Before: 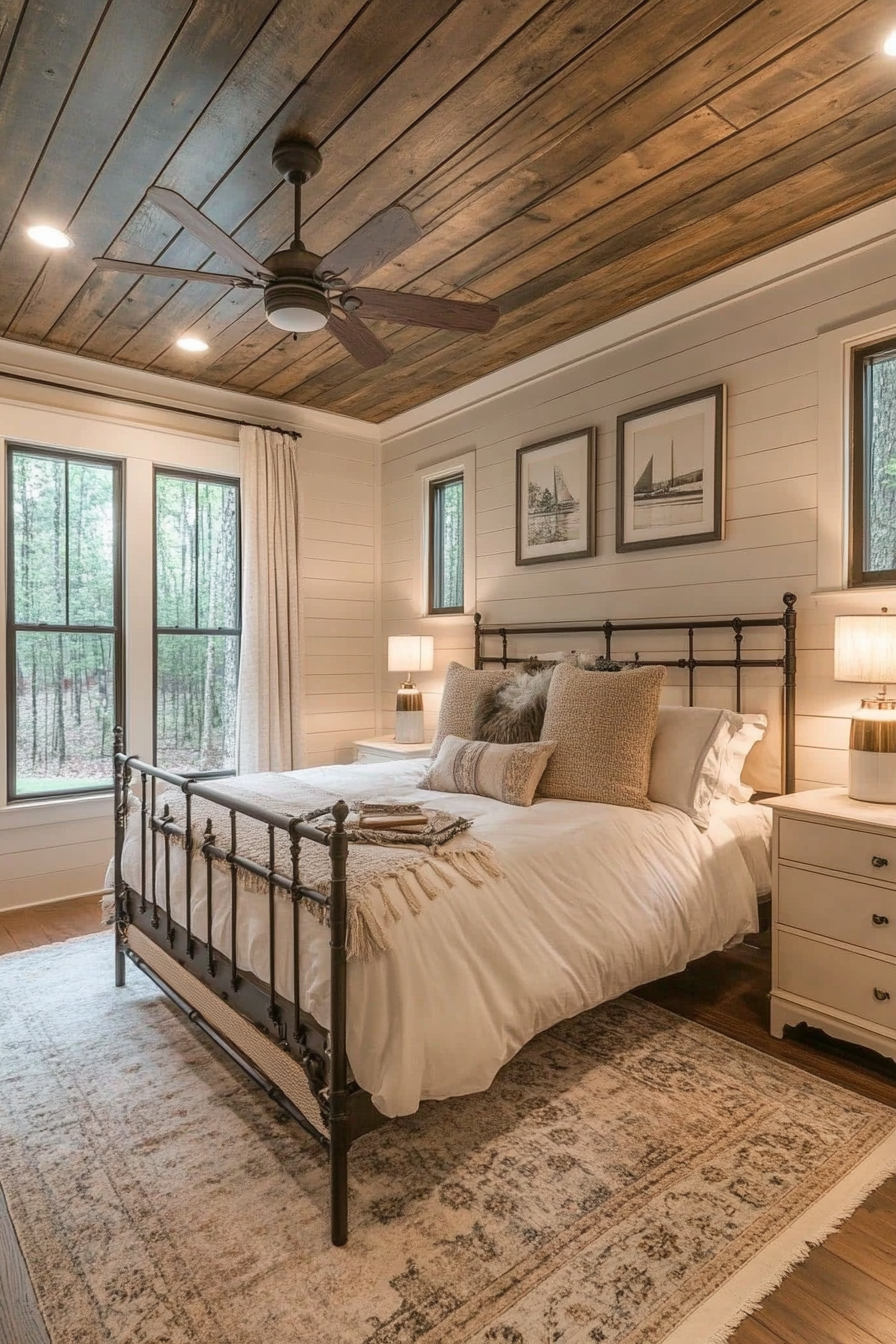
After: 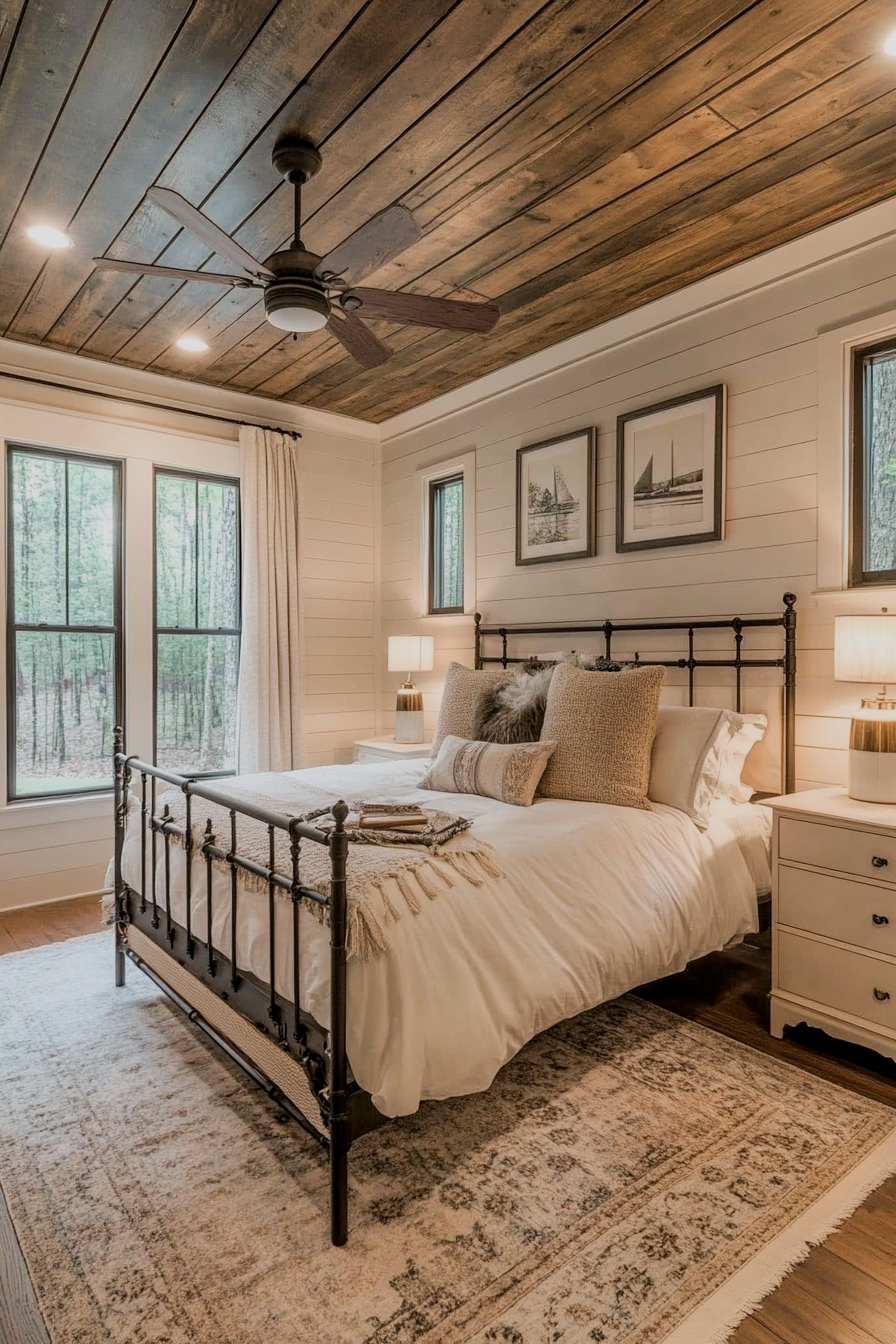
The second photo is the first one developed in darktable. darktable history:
local contrast: highlights 106%, shadows 98%, detail 120%, midtone range 0.2
filmic rgb: black relative exposure -7.65 EV, white relative exposure 4.56 EV, threshold 5.98 EV, hardness 3.61, contrast 1.055, enable highlight reconstruction true
